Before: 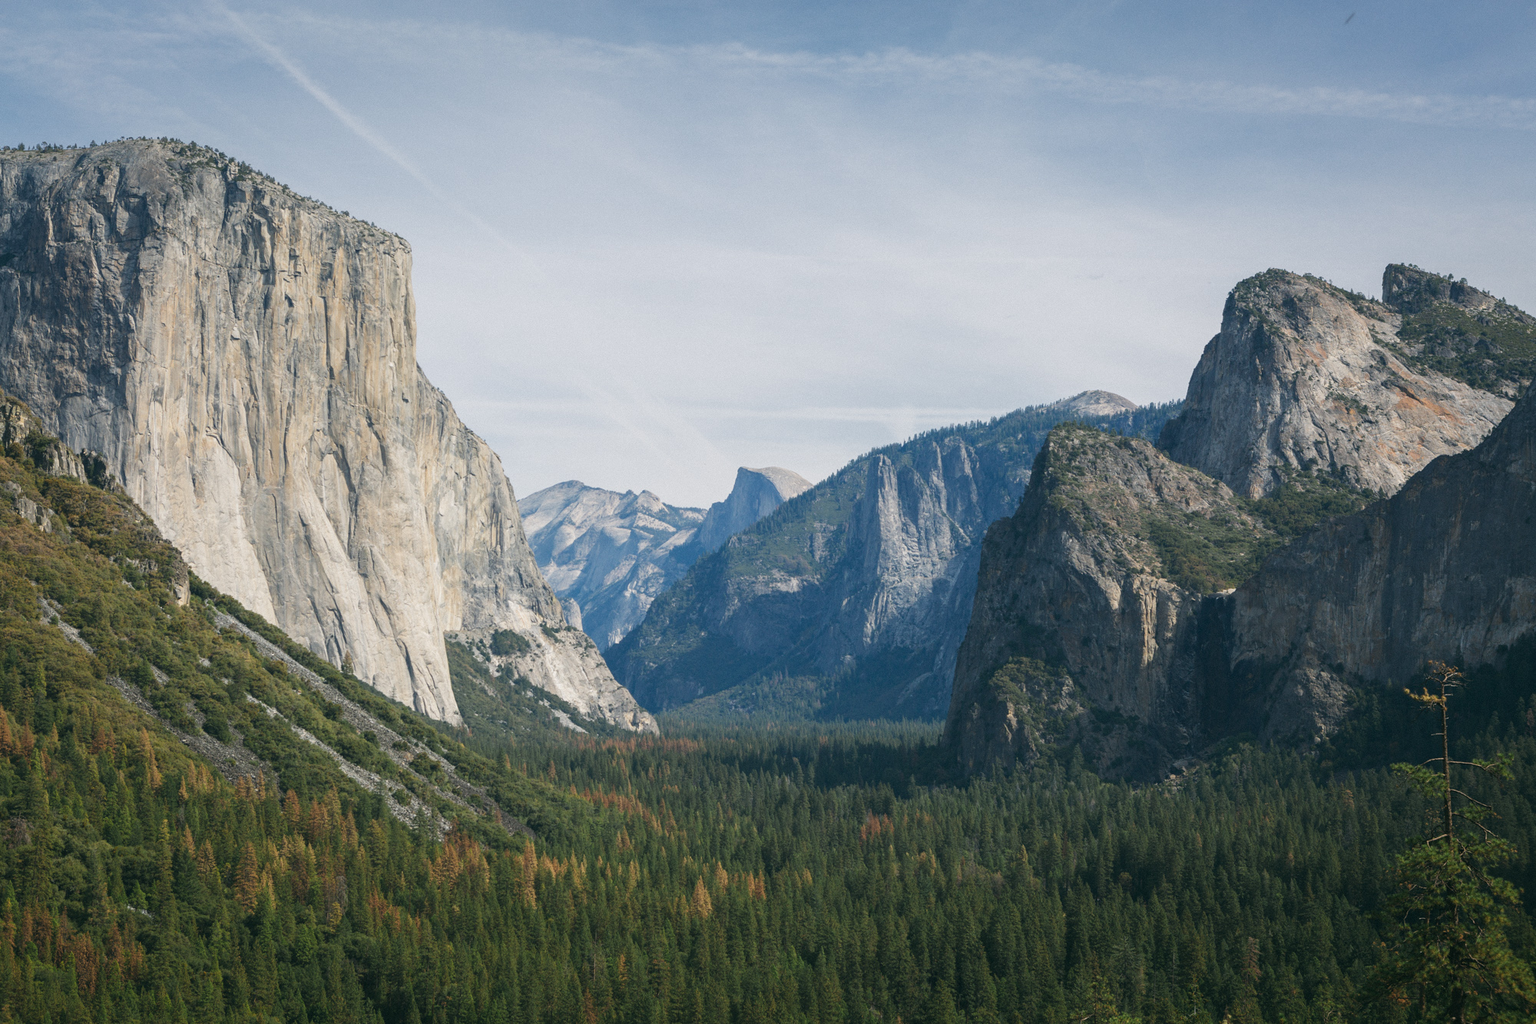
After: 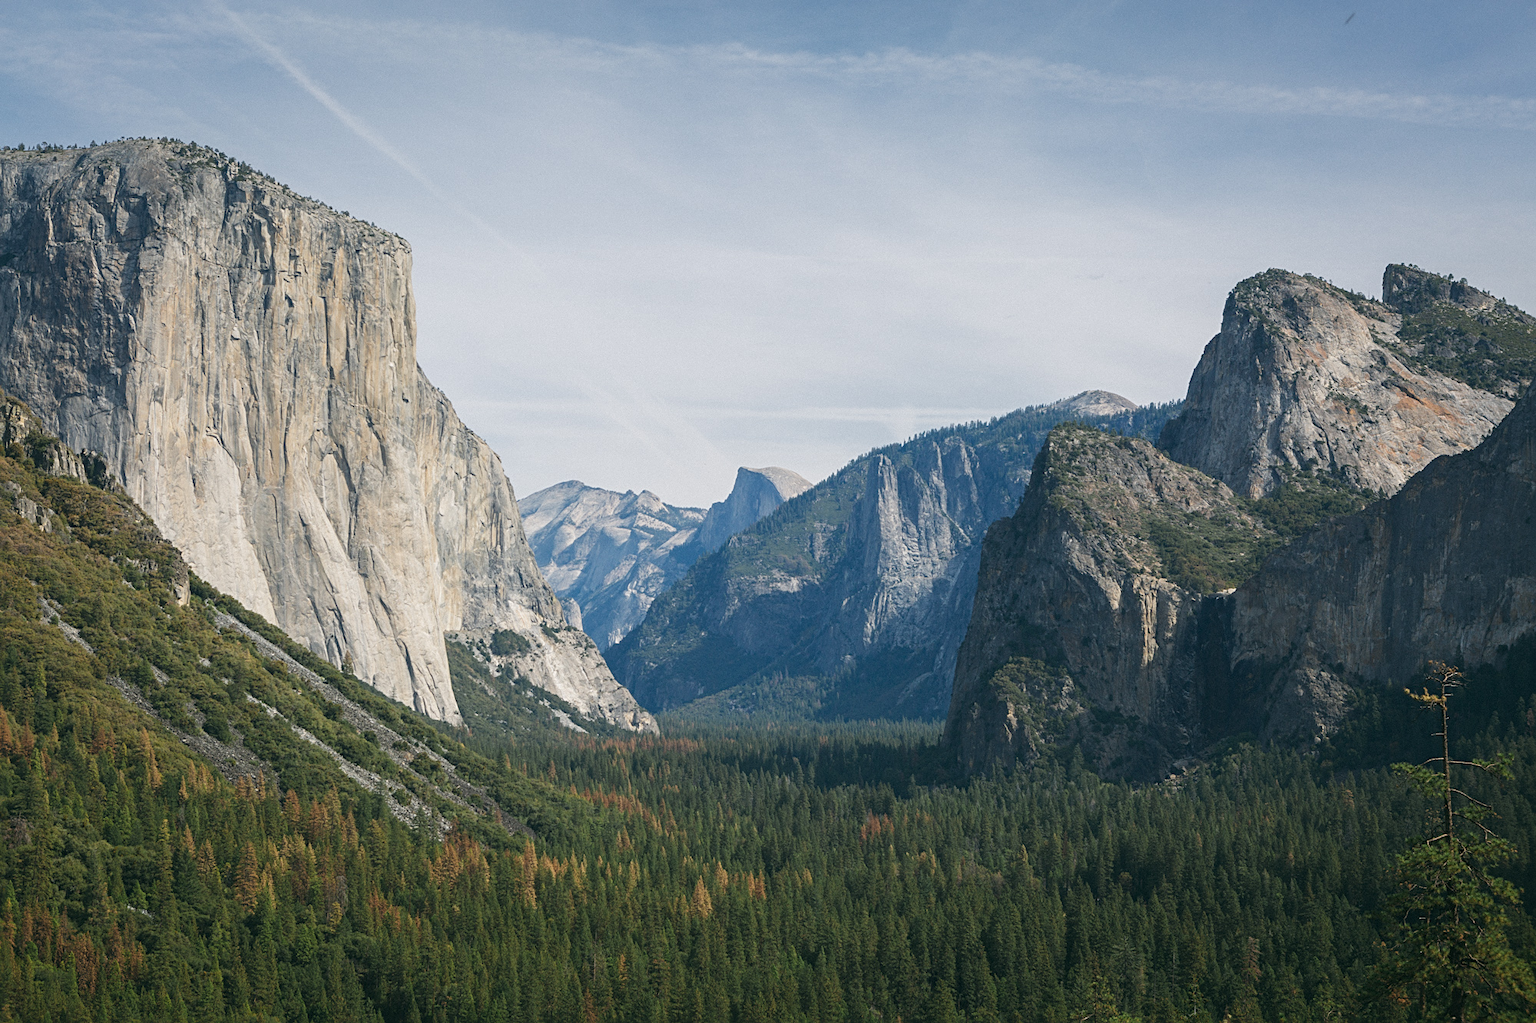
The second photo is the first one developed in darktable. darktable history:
sharpen: radius 2.525, amount 0.329
